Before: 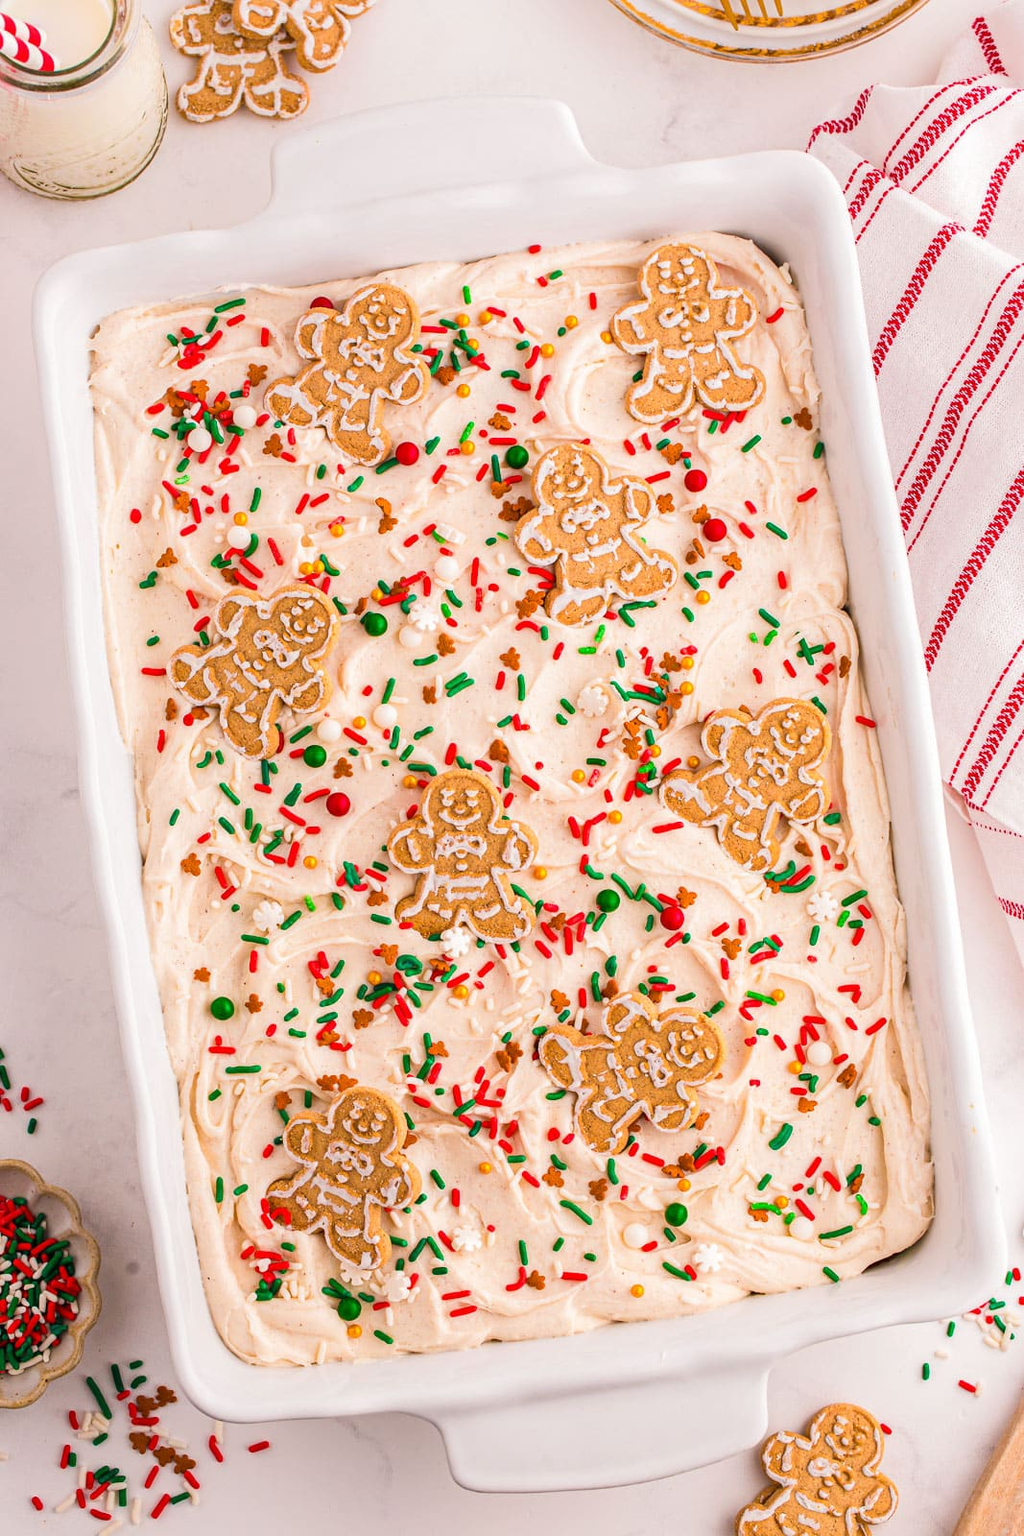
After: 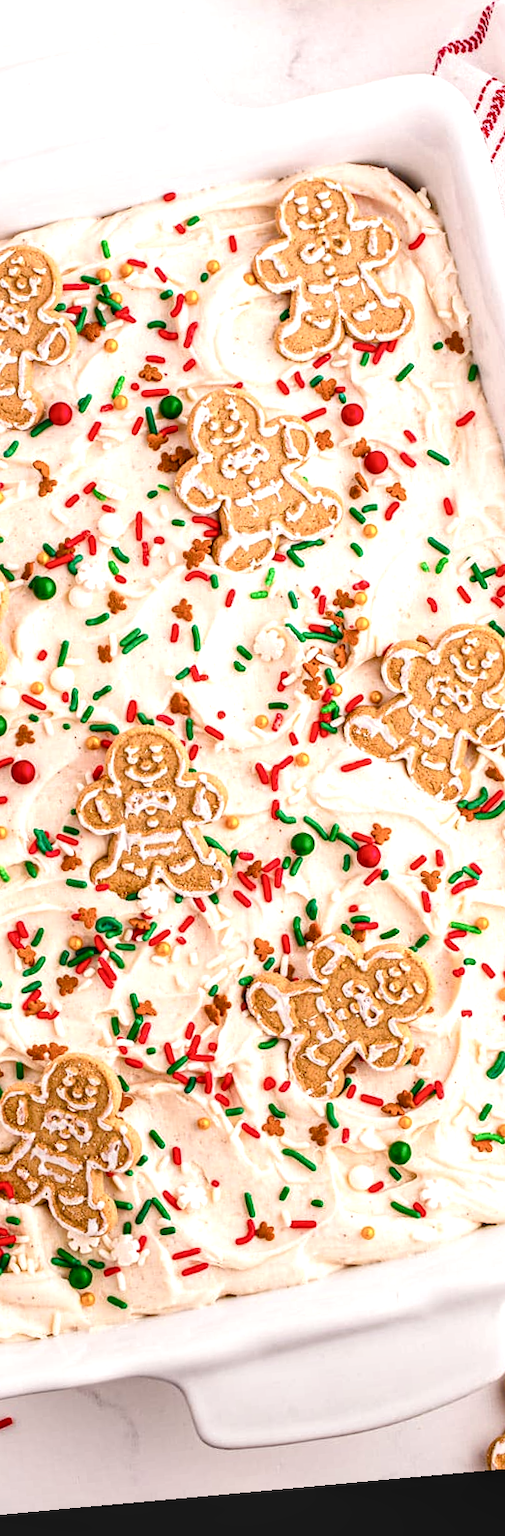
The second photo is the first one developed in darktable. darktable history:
local contrast: on, module defaults
color balance rgb: shadows lift › luminance -20%, power › hue 72.24°, highlights gain › luminance 15%, global offset › hue 171.6°, perceptual saturation grading › highlights -30%, perceptual saturation grading › shadows 20%, global vibrance 30%, contrast 10%
rotate and perspective: rotation -5.2°, automatic cropping off
crop: left 33.452%, top 6.025%, right 23.155%
